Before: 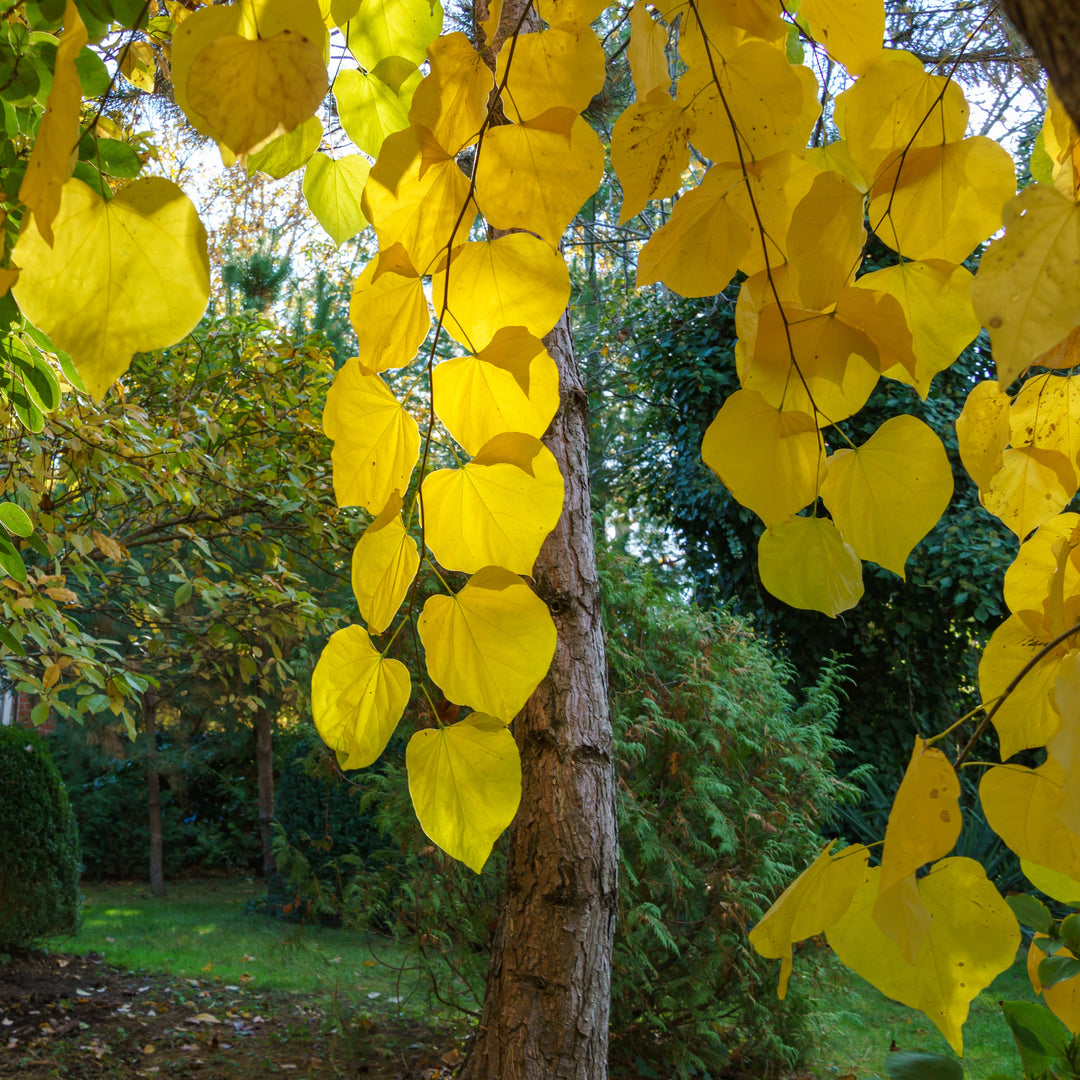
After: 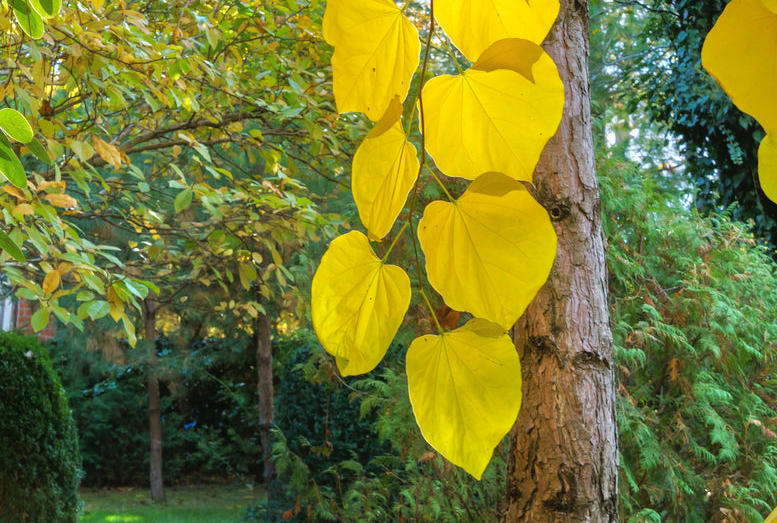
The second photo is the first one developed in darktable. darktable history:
contrast equalizer: octaves 7, y [[0.6 ×6], [0.55 ×6], [0 ×6], [0 ×6], [0 ×6]], mix -0.3
crop: top 36.498%, right 27.964%, bottom 14.995%
tone equalizer: -7 EV 0.15 EV, -6 EV 0.6 EV, -5 EV 1.15 EV, -4 EV 1.33 EV, -3 EV 1.15 EV, -2 EV 0.6 EV, -1 EV 0.15 EV, mask exposure compensation -0.5 EV
